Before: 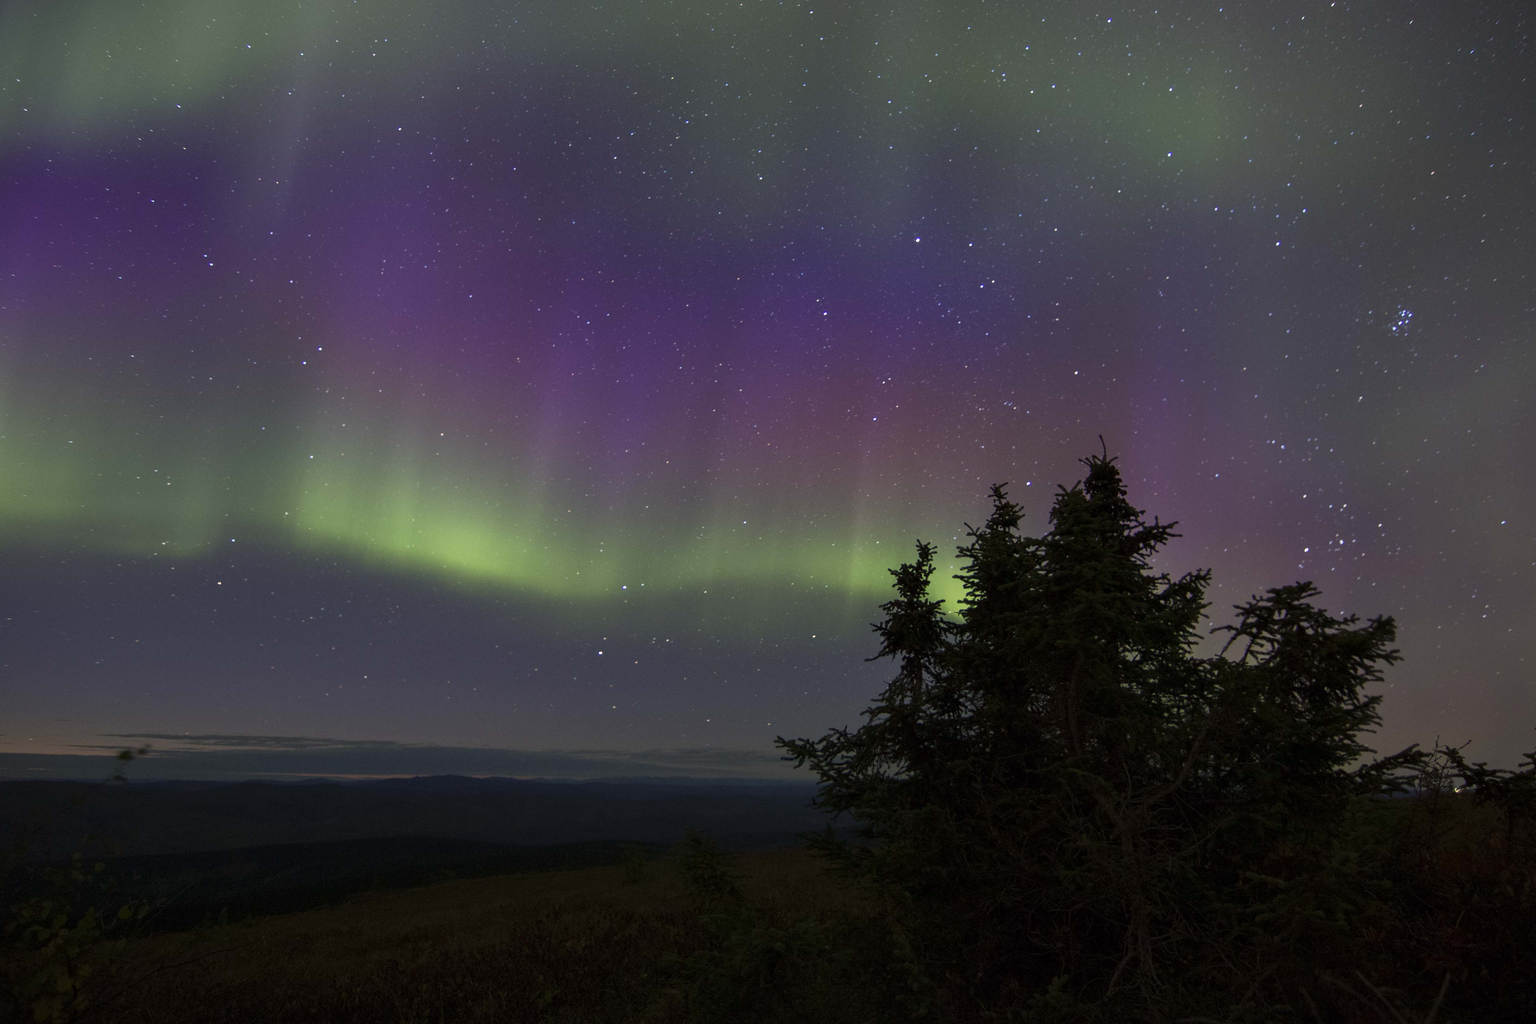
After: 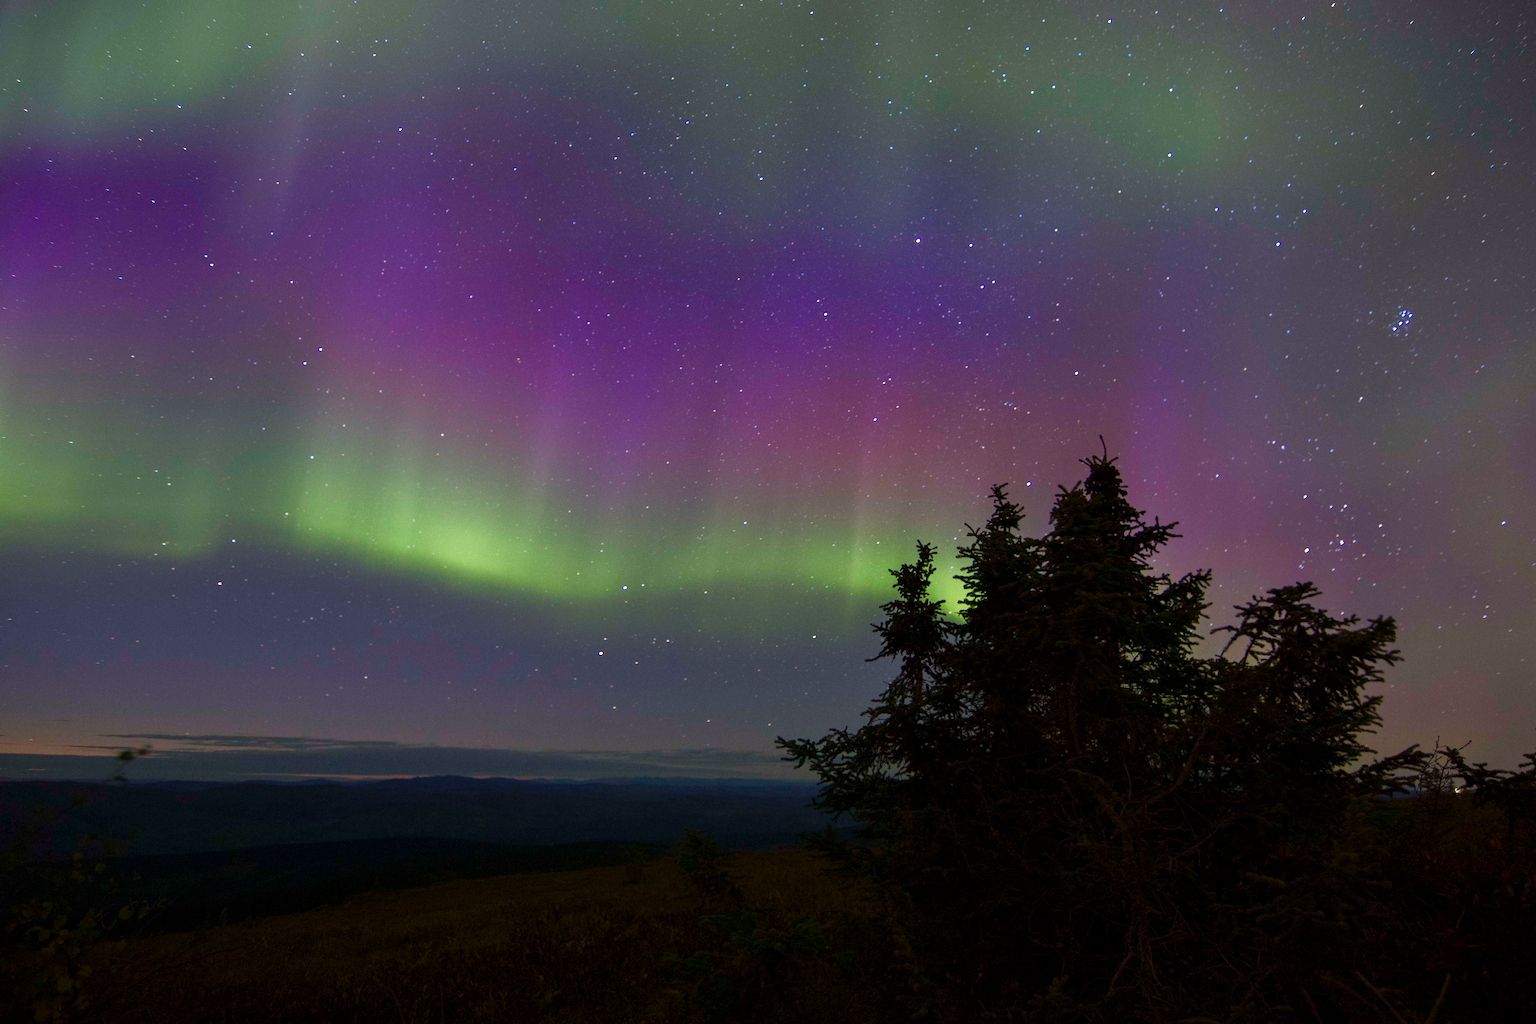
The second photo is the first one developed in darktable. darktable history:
color balance rgb: shadows lift › luminance 0.915%, shadows lift › chroma 0.386%, shadows lift › hue 19.9°, highlights gain › chroma 0.132%, highlights gain › hue 330.2°, perceptual saturation grading › global saturation 0.397%, perceptual saturation grading › highlights -17.967%, perceptual saturation grading › mid-tones 32.425%, perceptual saturation grading › shadows 50.357%, perceptual brilliance grading › global brilliance 10.858%
